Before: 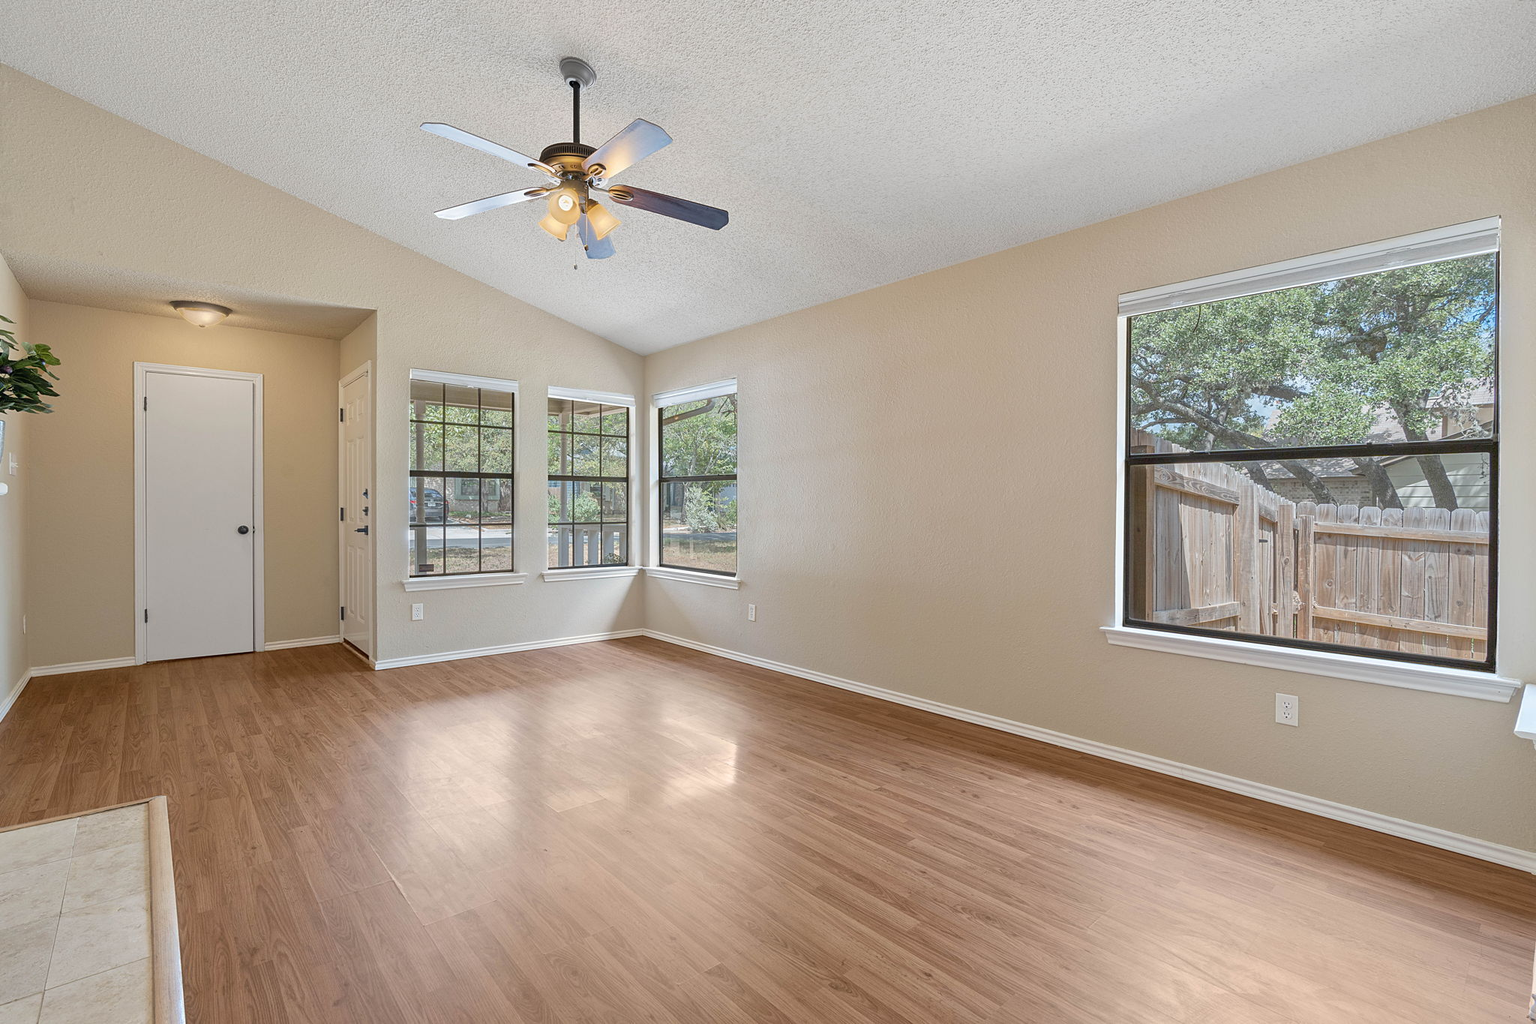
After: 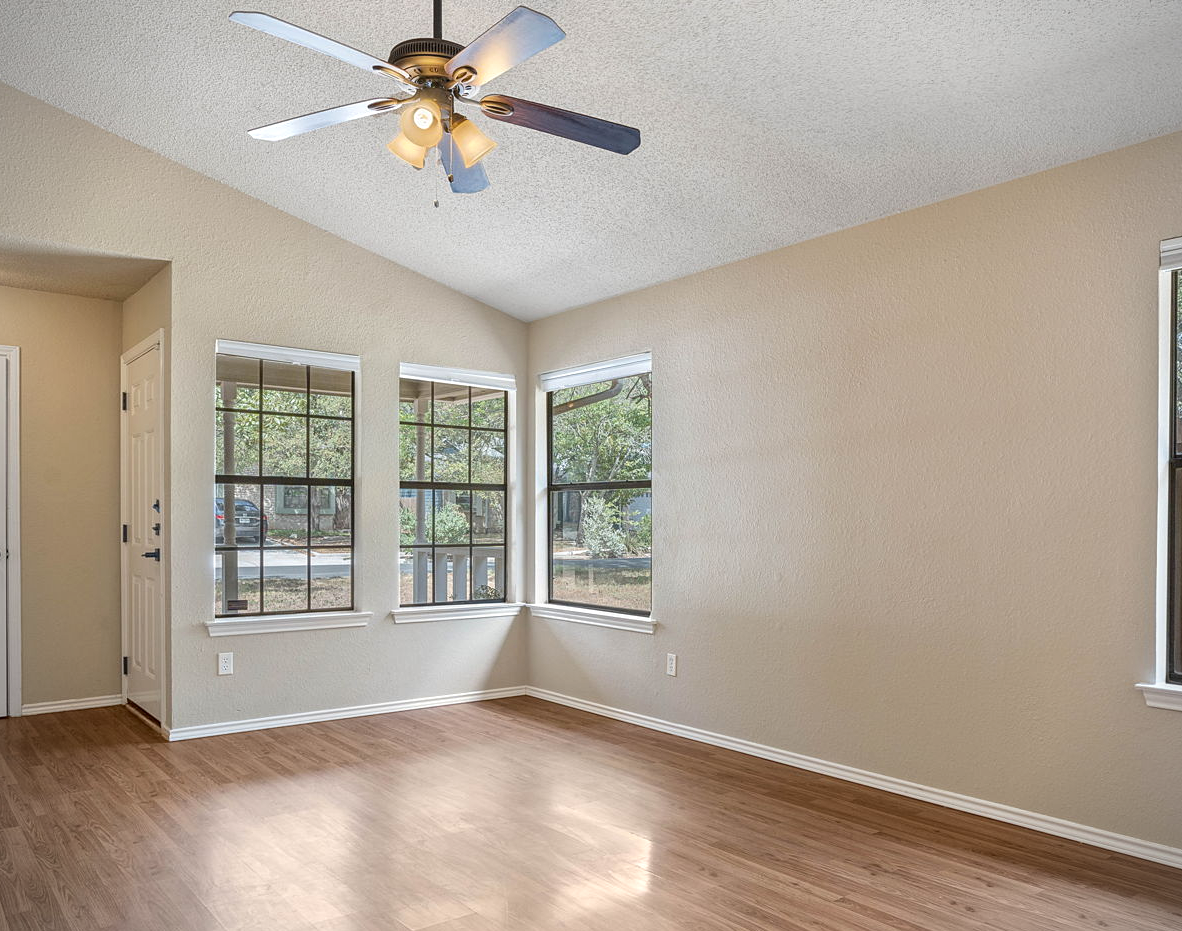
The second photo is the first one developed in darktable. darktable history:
levels: levels [0, 0.492, 0.984]
local contrast: on, module defaults
vignetting: fall-off start 91.19%
crop: left 16.202%, top 11.208%, right 26.045%, bottom 20.557%
